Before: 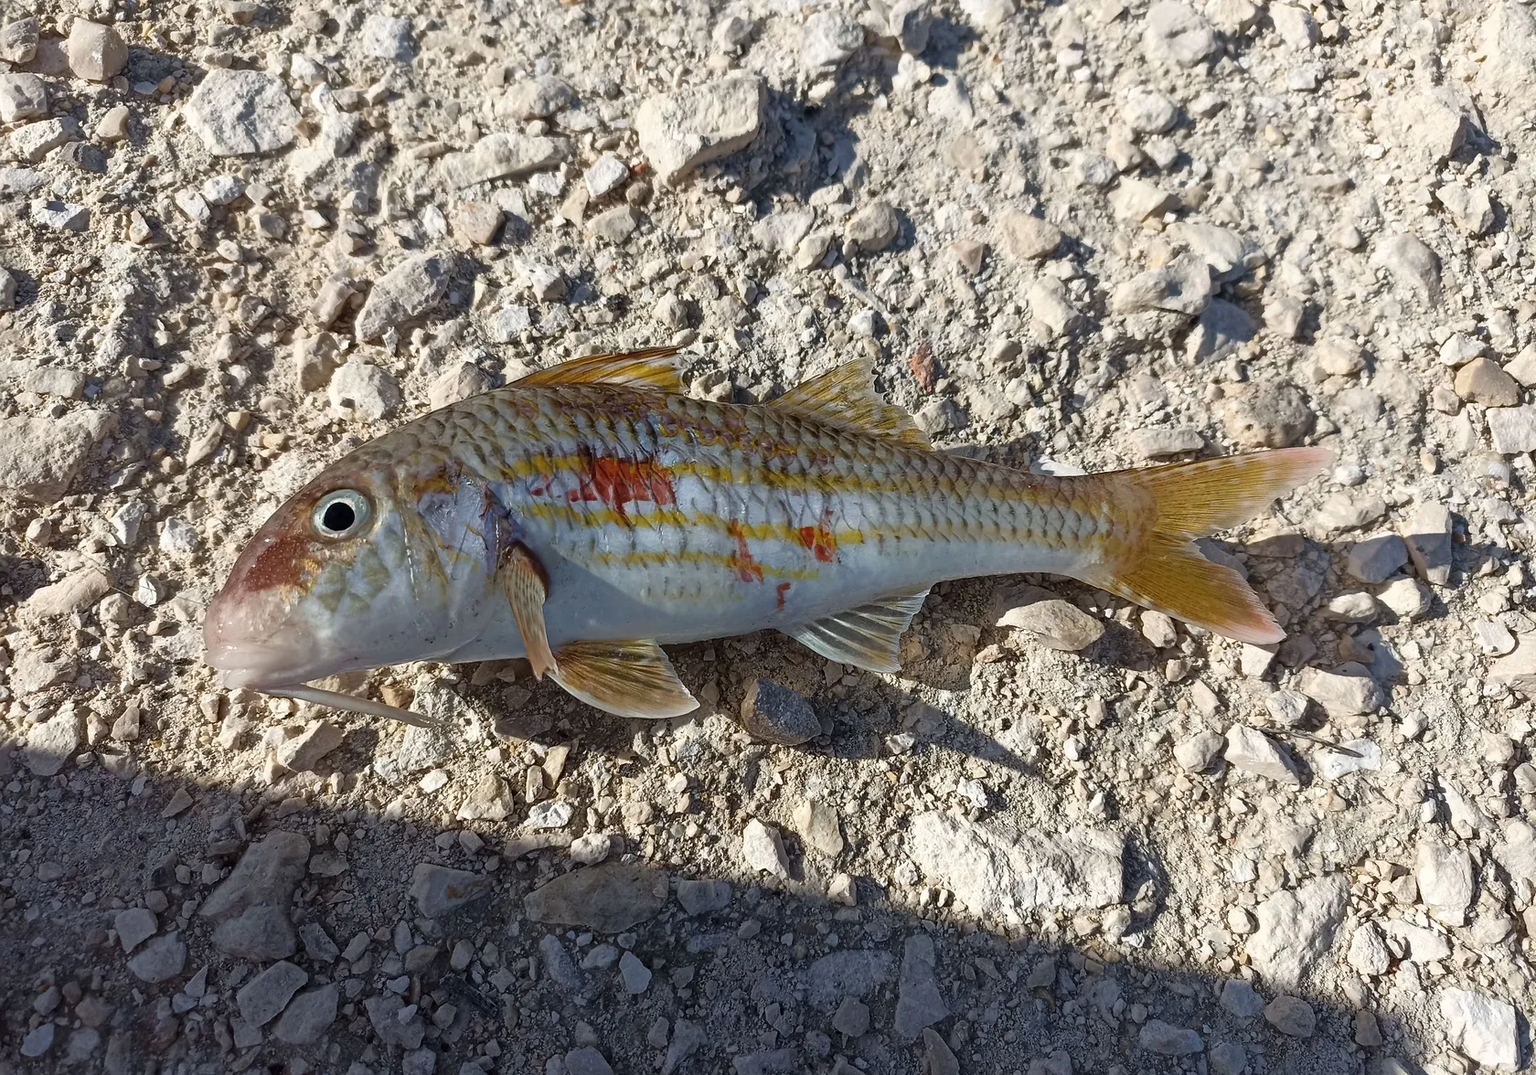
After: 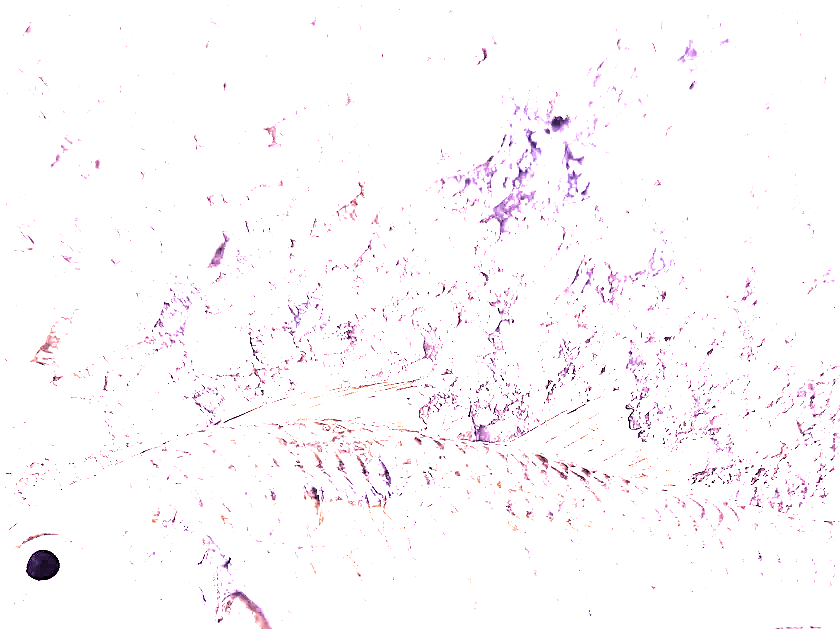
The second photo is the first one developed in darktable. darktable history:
color zones: curves: ch1 [(0, 0.153) (0.143, 0.15) (0.286, 0.151) (0.429, 0.152) (0.571, 0.152) (0.714, 0.151) (0.857, 0.151) (1, 0.153)]
split-toning: shadows › hue 255.6°, shadows › saturation 0.66, highlights › hue 43.2°, highlights › saturation 0.68, balance -50.1
white balance: red 8, blue 8
crop: left 19.556%, right 30.401%, bottom 46.458%
sharpen: on, module defaults
